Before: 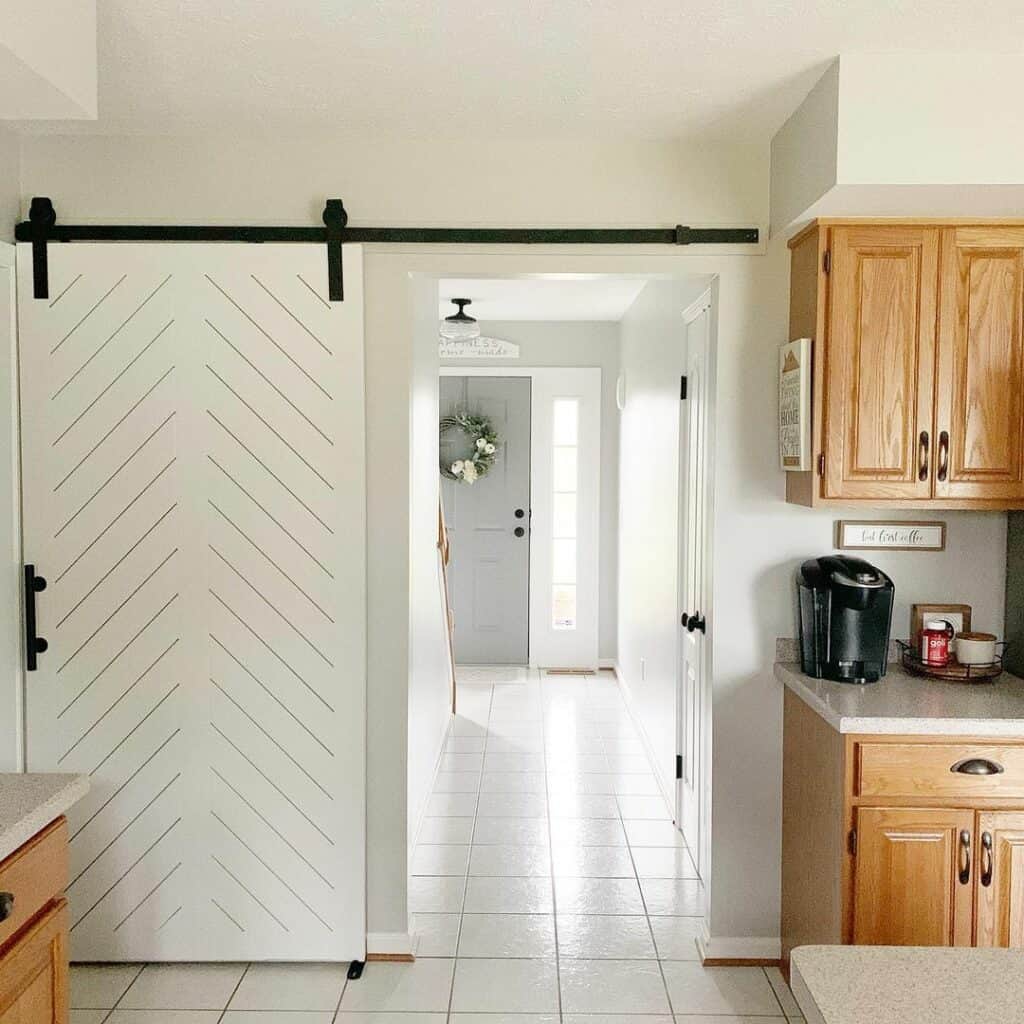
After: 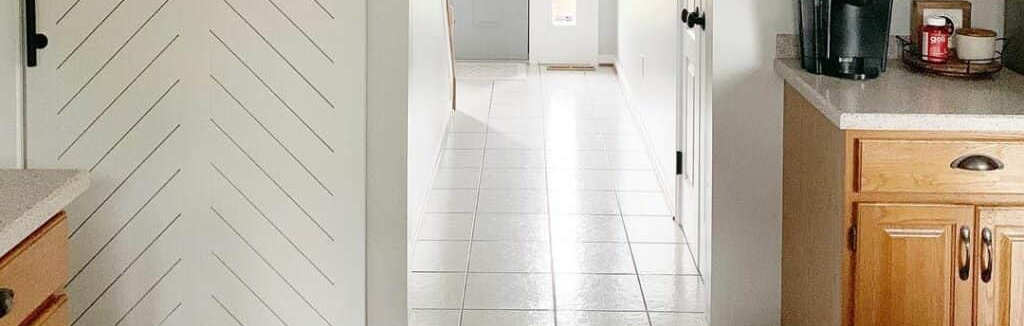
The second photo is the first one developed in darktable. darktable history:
crop and rotate: top 59%, bottom 9.098%
